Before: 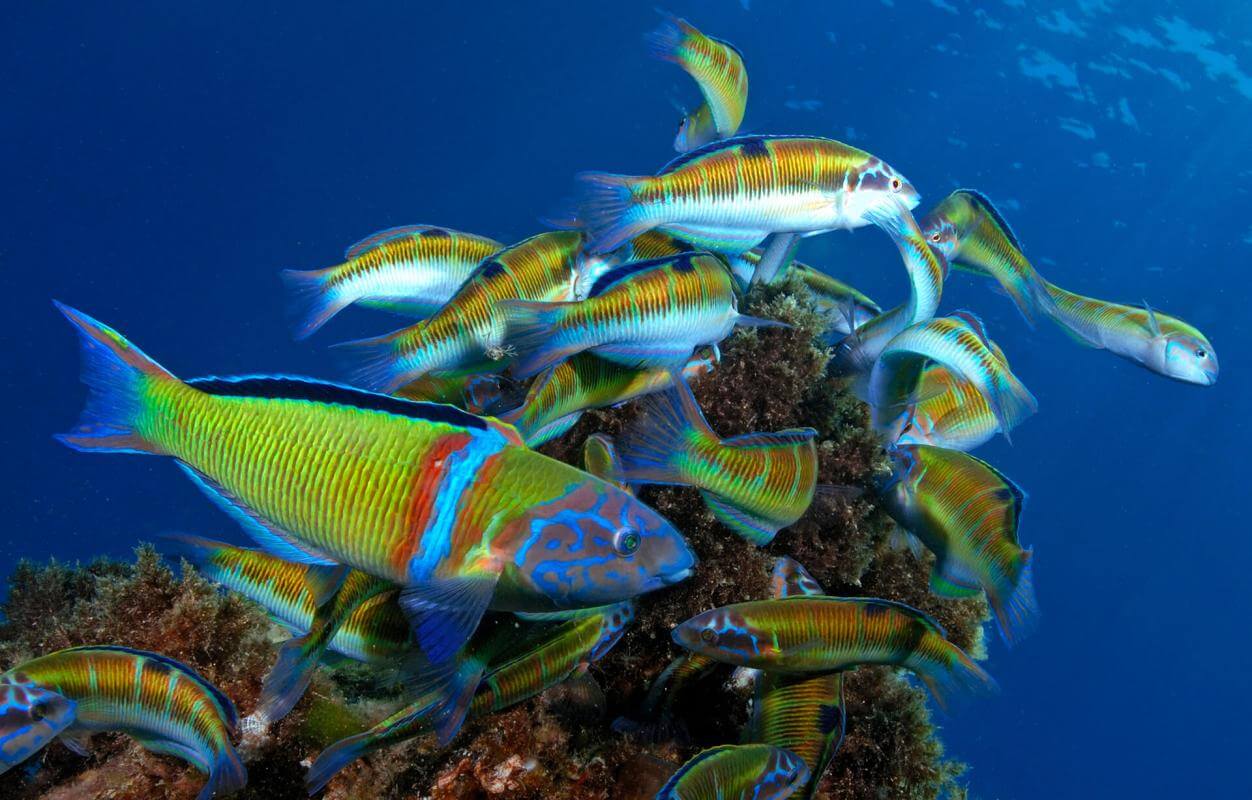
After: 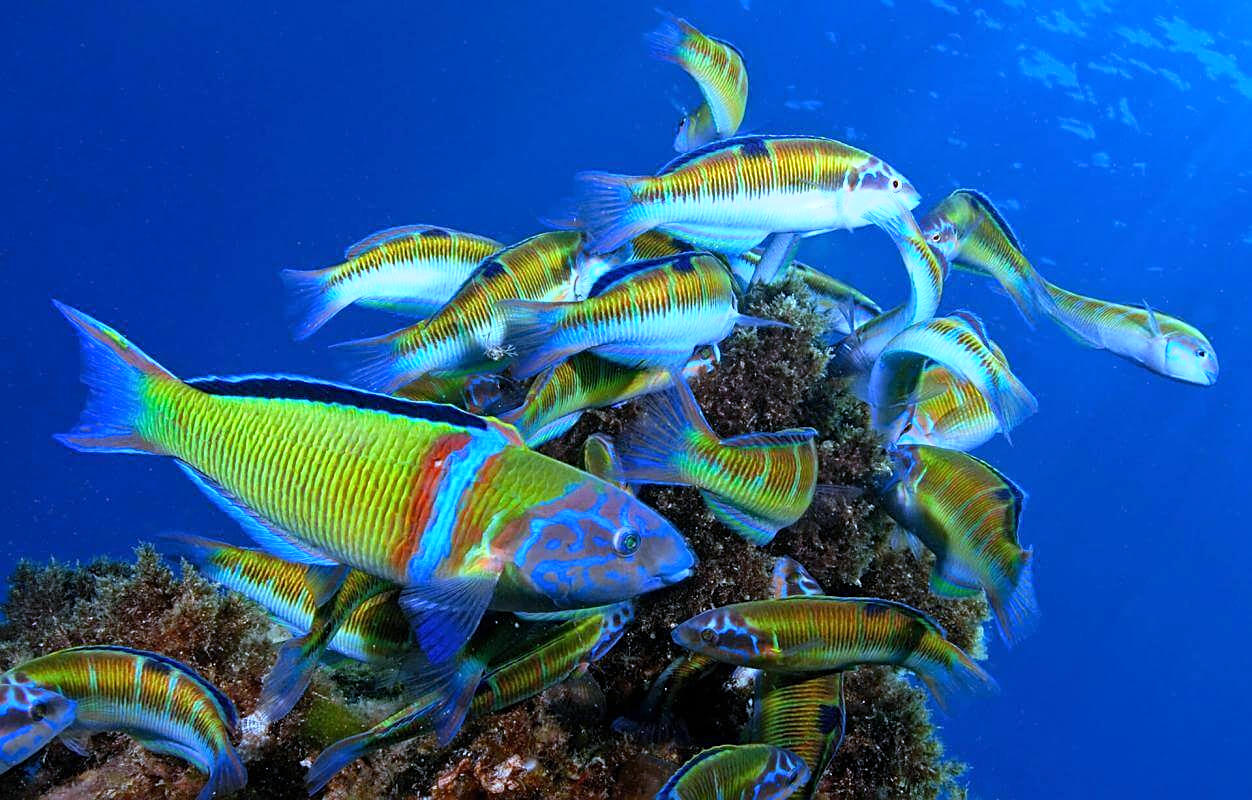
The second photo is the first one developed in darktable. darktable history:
sharpen: on, module defaults
tone curve: curves: ch0 [(0, 0) (0.541, 0.628) (0.906, 0.997)]
white balance: red 0.871, blue 1.249
